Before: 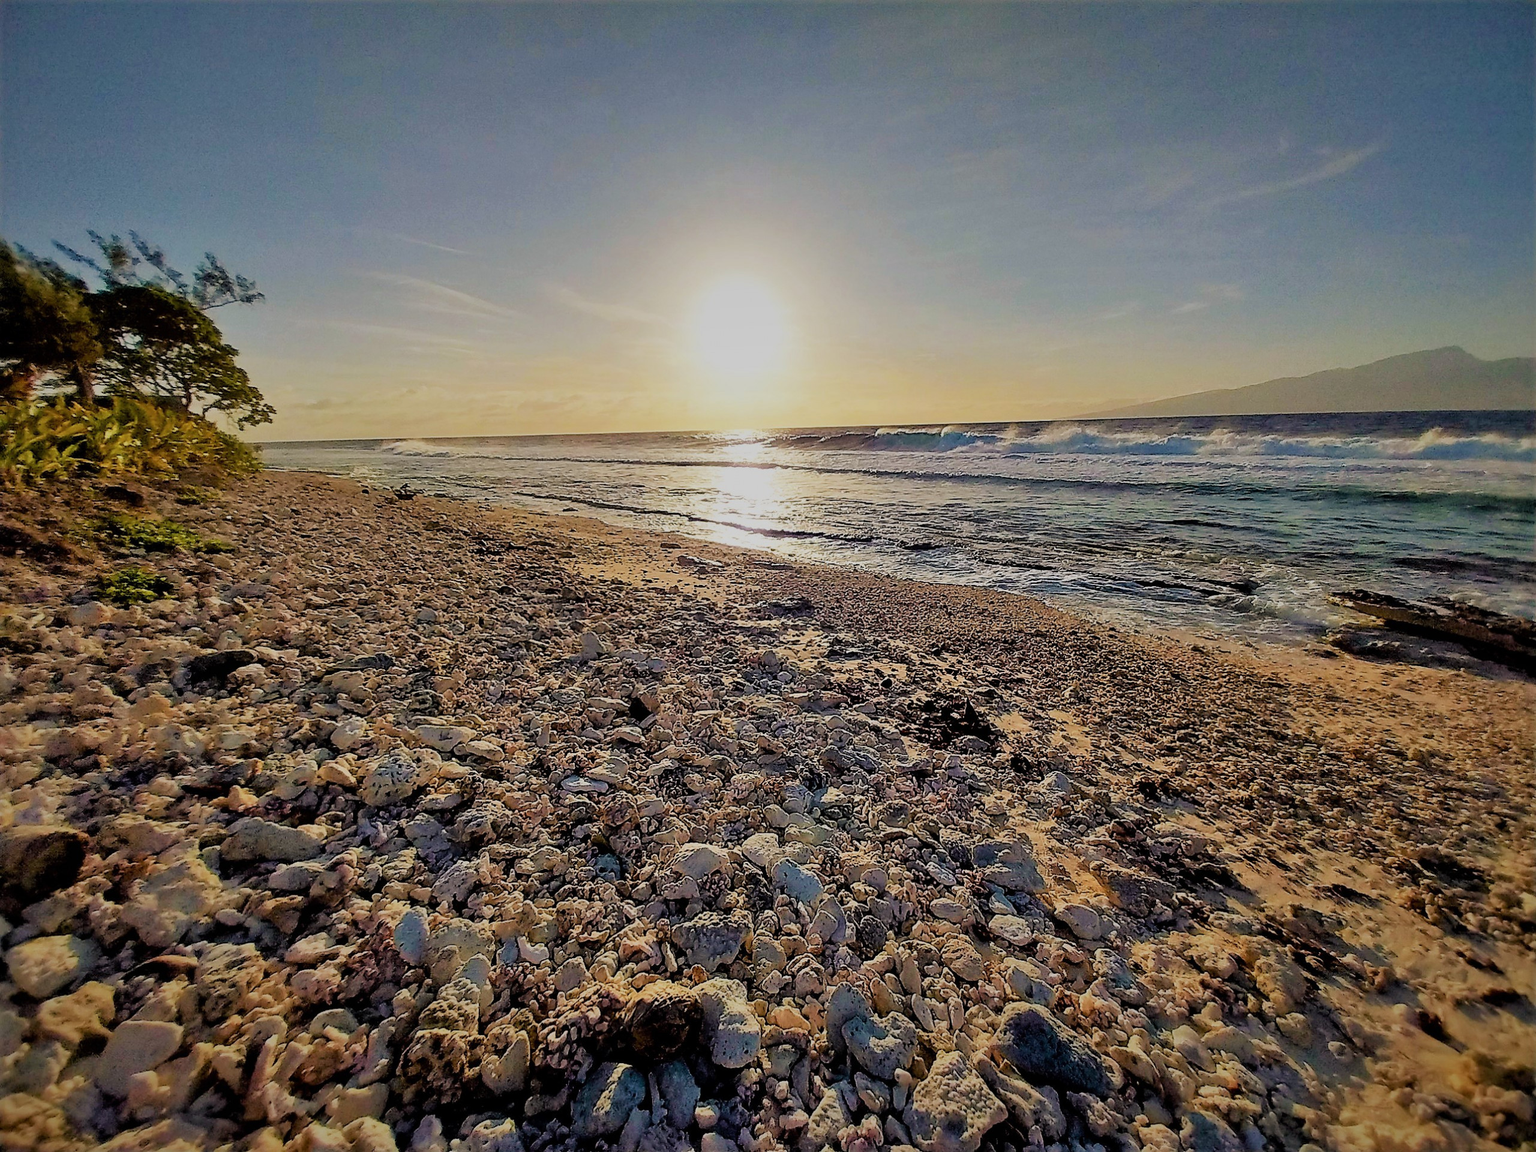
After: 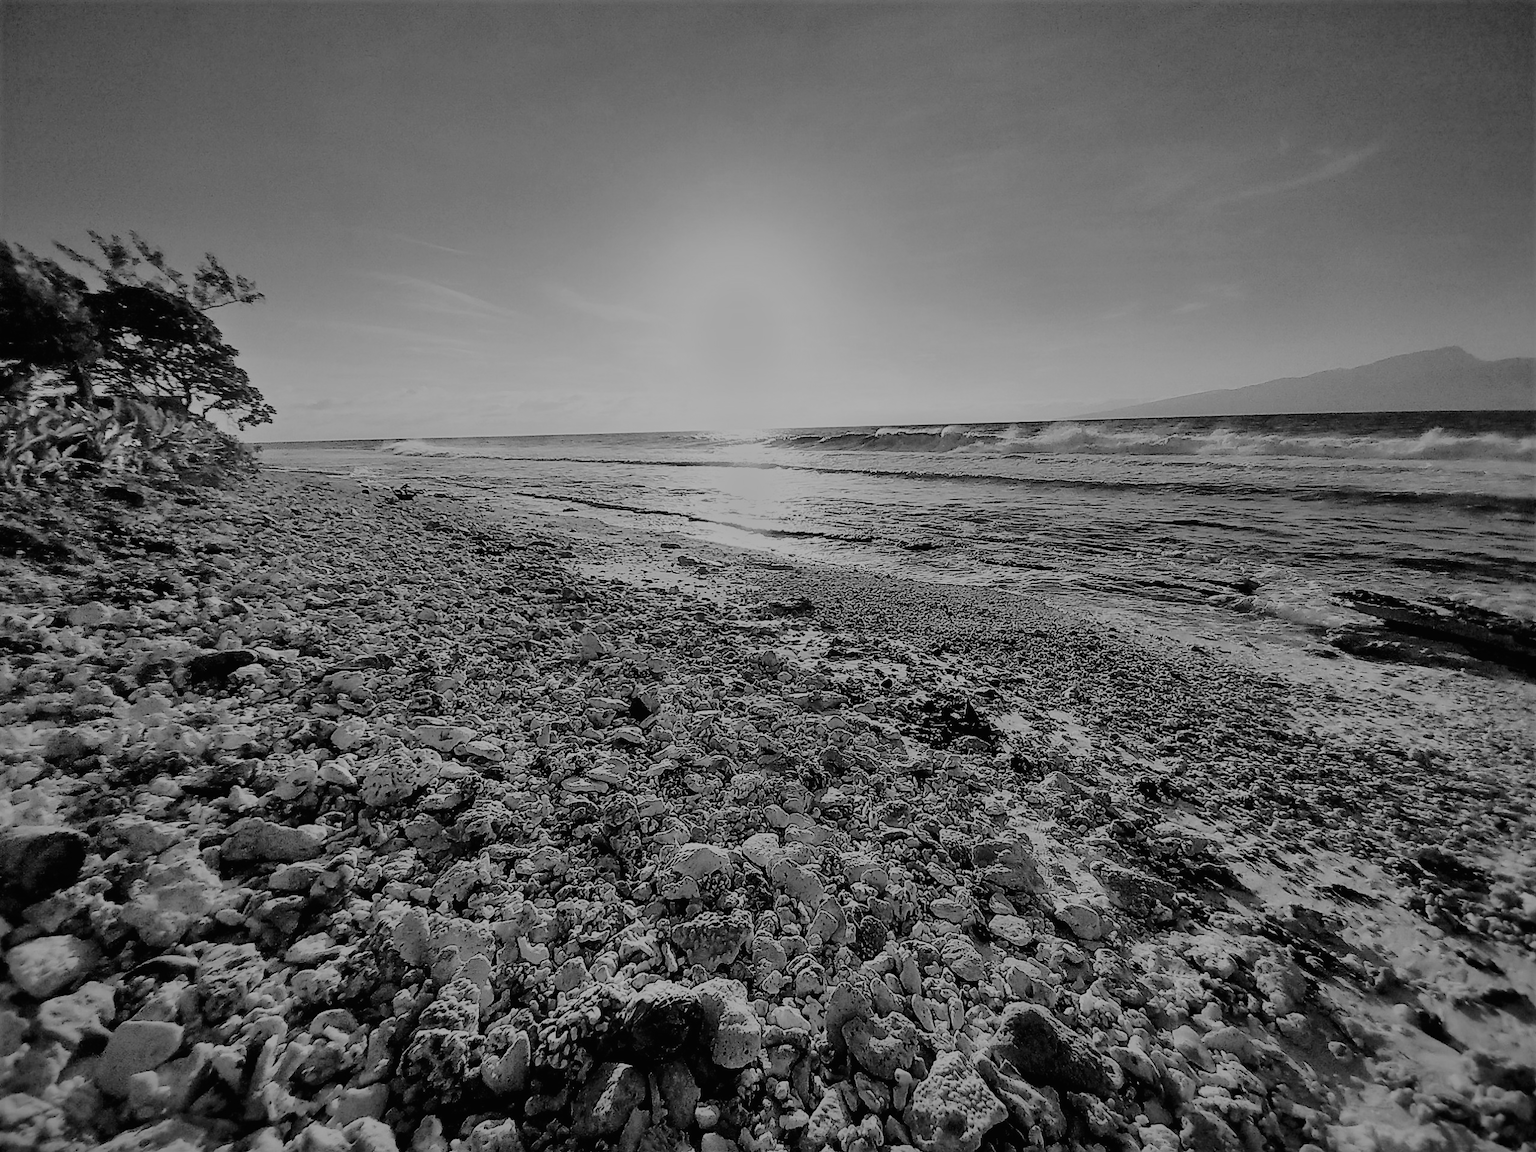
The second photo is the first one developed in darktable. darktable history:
white balance: emerald 1
monochrome: a 79.32, b 81.83, size 1.1
tone curve: curves: ch0 [(0, 0.011) (0.104, 0.085) (0.236, 0.234) (0.398, 0.507) (0.498, 0.621) (0.65, 0.757) (0.835, 0.883) (1, 0.961)]; ch1 [(0, 0) (0.353, 0.344) (0.43, 0.401) (0.479, 0.476) (0.502, 0.502) (0.54, 0.542) (0.602, 0.613) (0.638, 0.668) (0.693, 0.727) (1, 1)]; ch2 [(0, 0) (0.34, 0.314) (0.434, 0.43) (0.5, 0.506) (0.521, 0.54) (0.54, 0.56) (0.595, 0.613) (0.644, 0.729) (1, 1)], color space Lab, independent channels, preserve colors none
